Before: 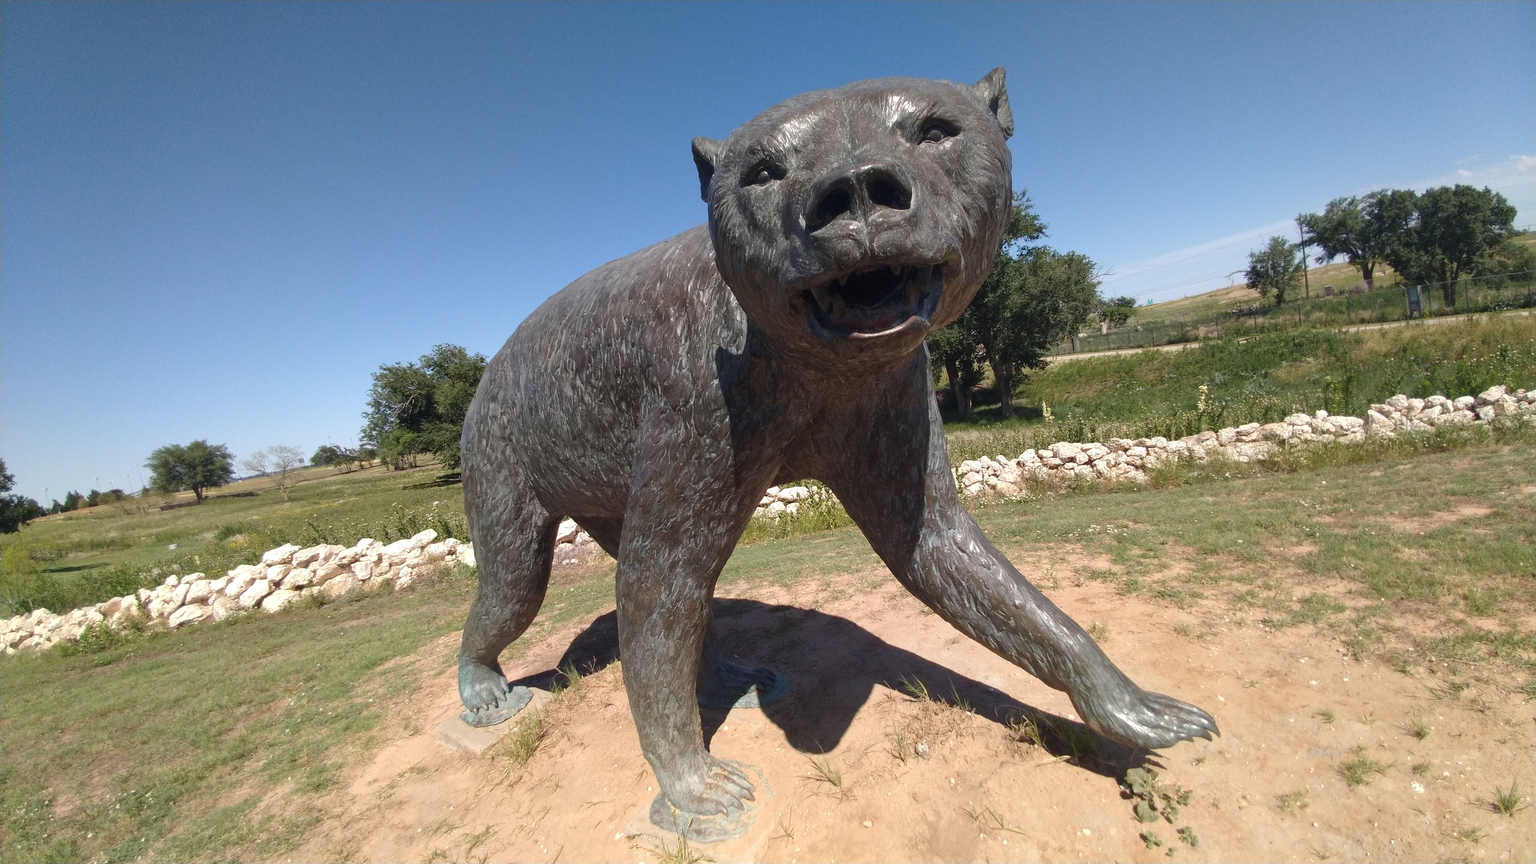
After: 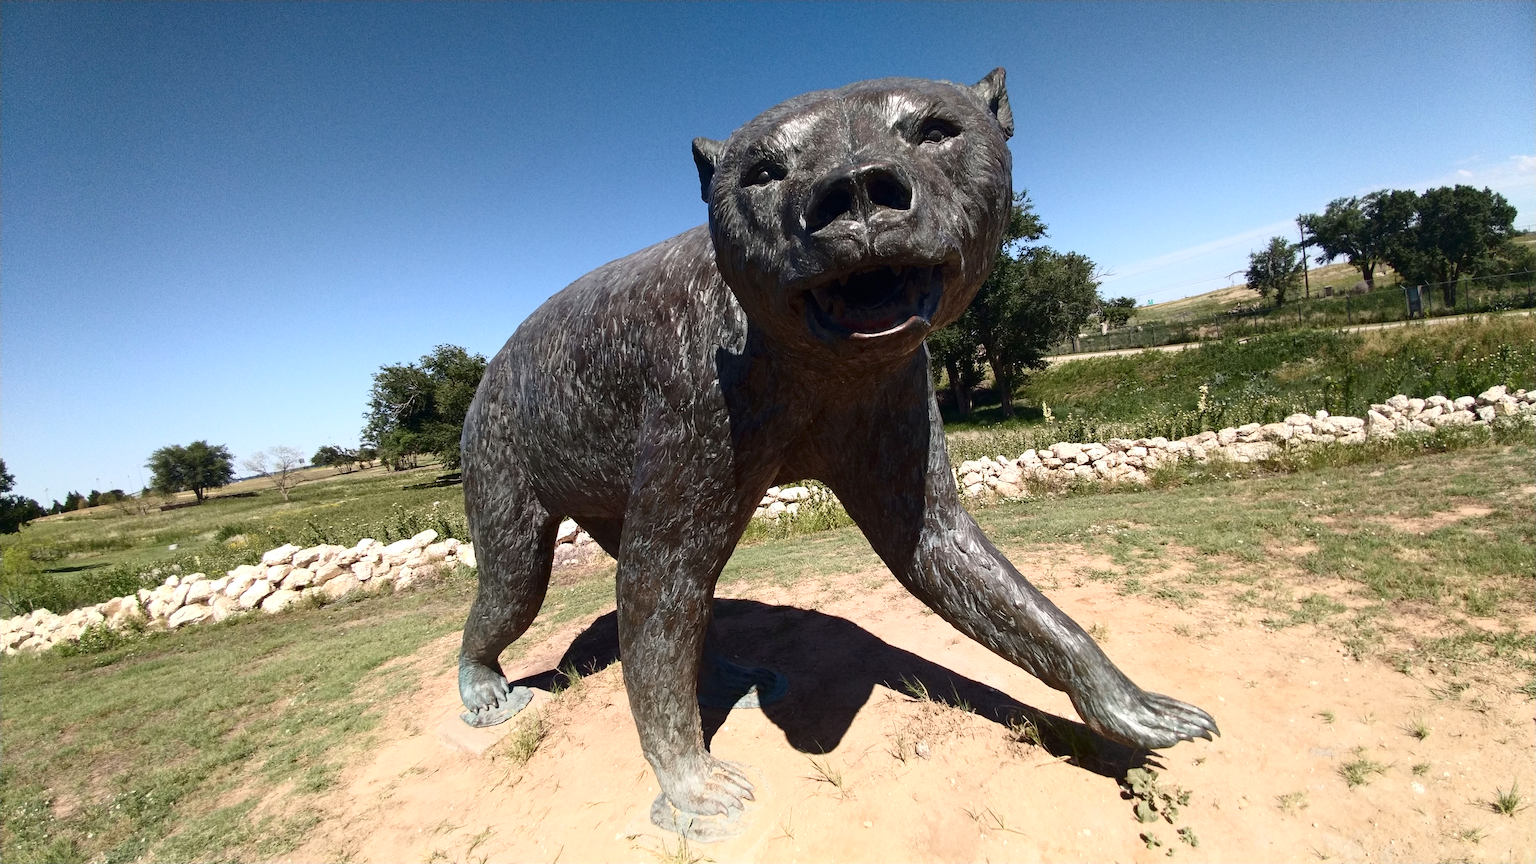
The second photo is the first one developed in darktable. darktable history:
haze removal: adaptive false
shadows and highlights: shadows -1.09, highlights 39.42, highlights color adjustment 38.97%
contrast brightness saturation: contrast 0.288
